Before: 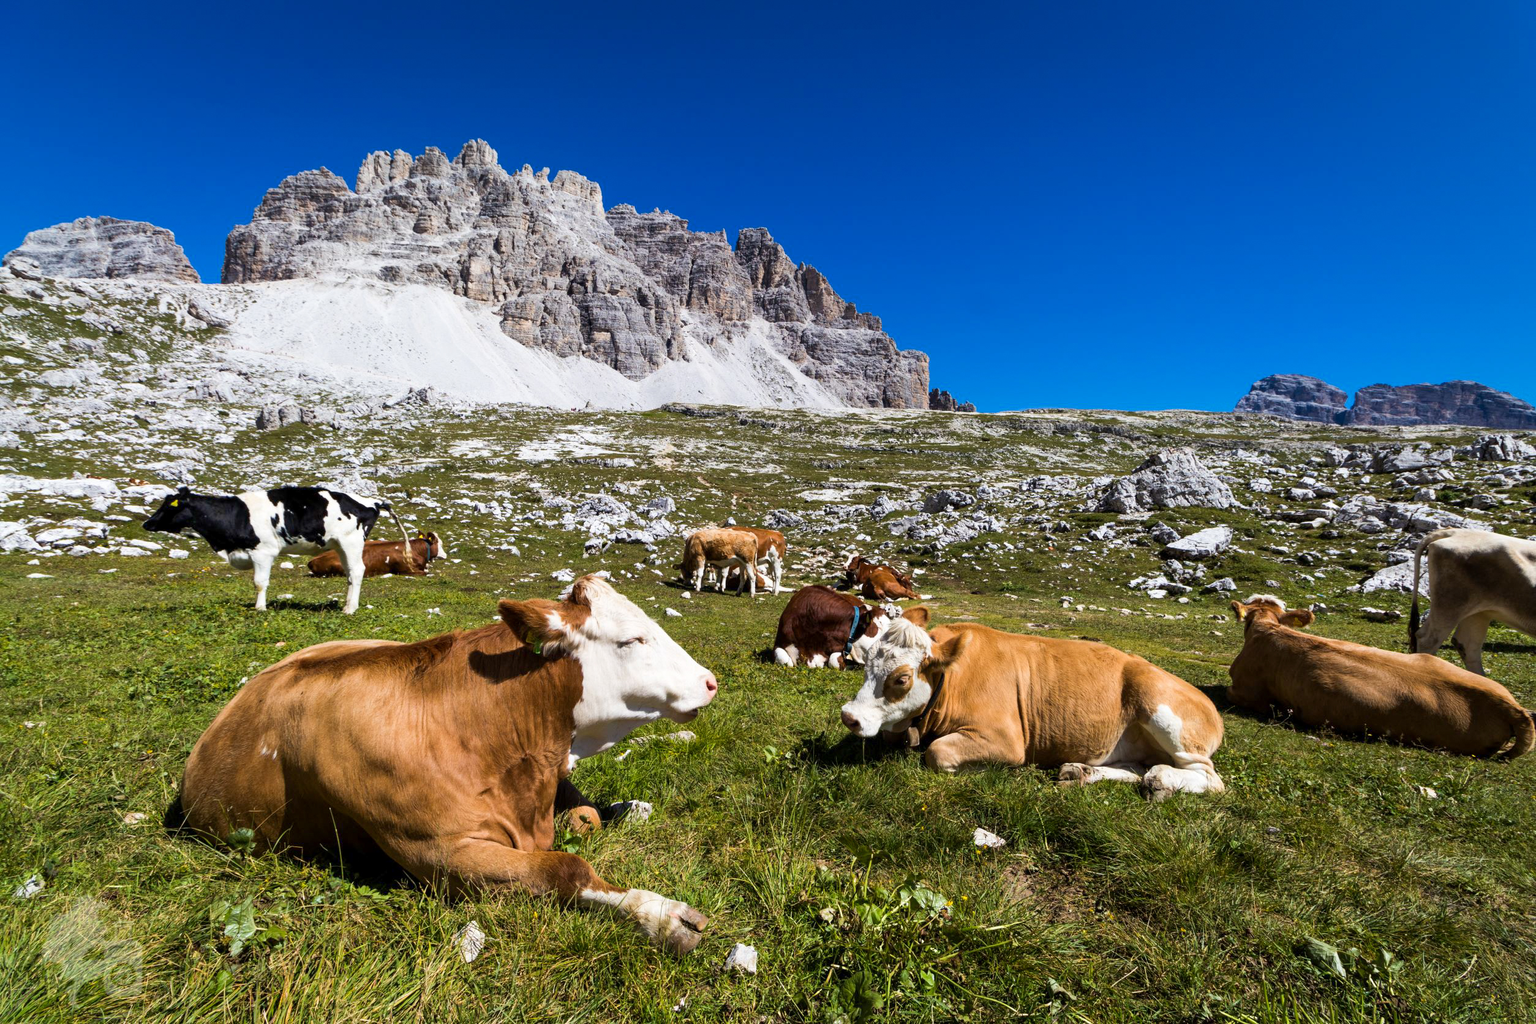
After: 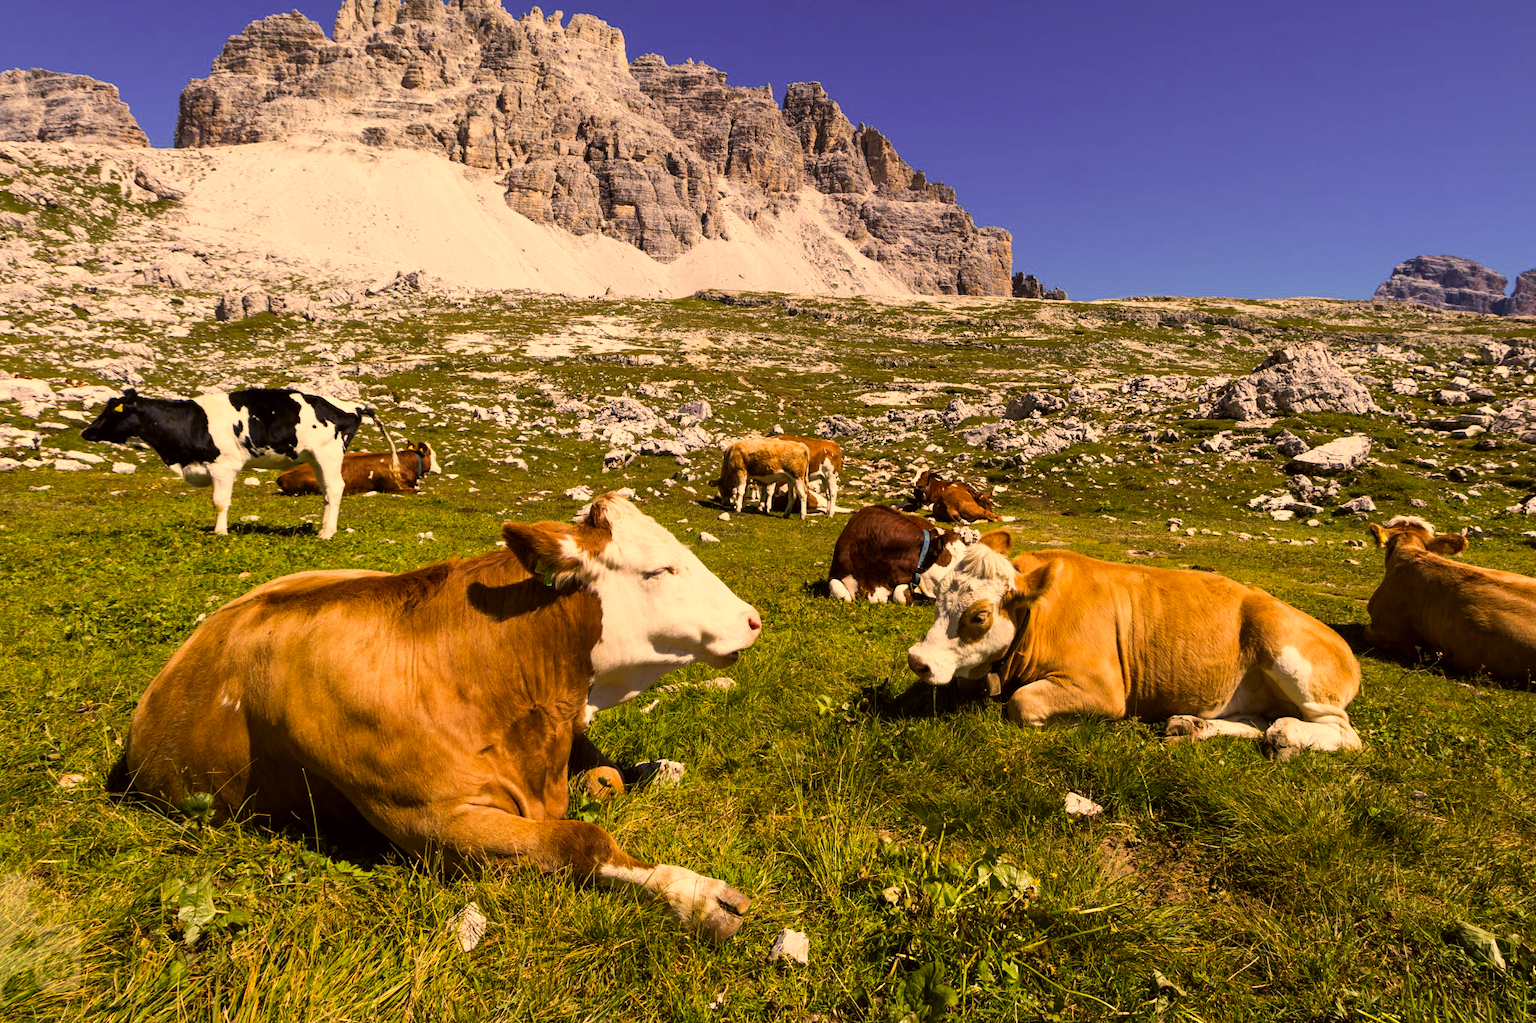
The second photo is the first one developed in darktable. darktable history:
color correction: highlights a* 17.94, highlights b* 35.39, shadows a* 1.48, shadows b* 6.42, saturation 1.01
crop and rotate: left 4.842%, top 15.51%, right 10.668%
